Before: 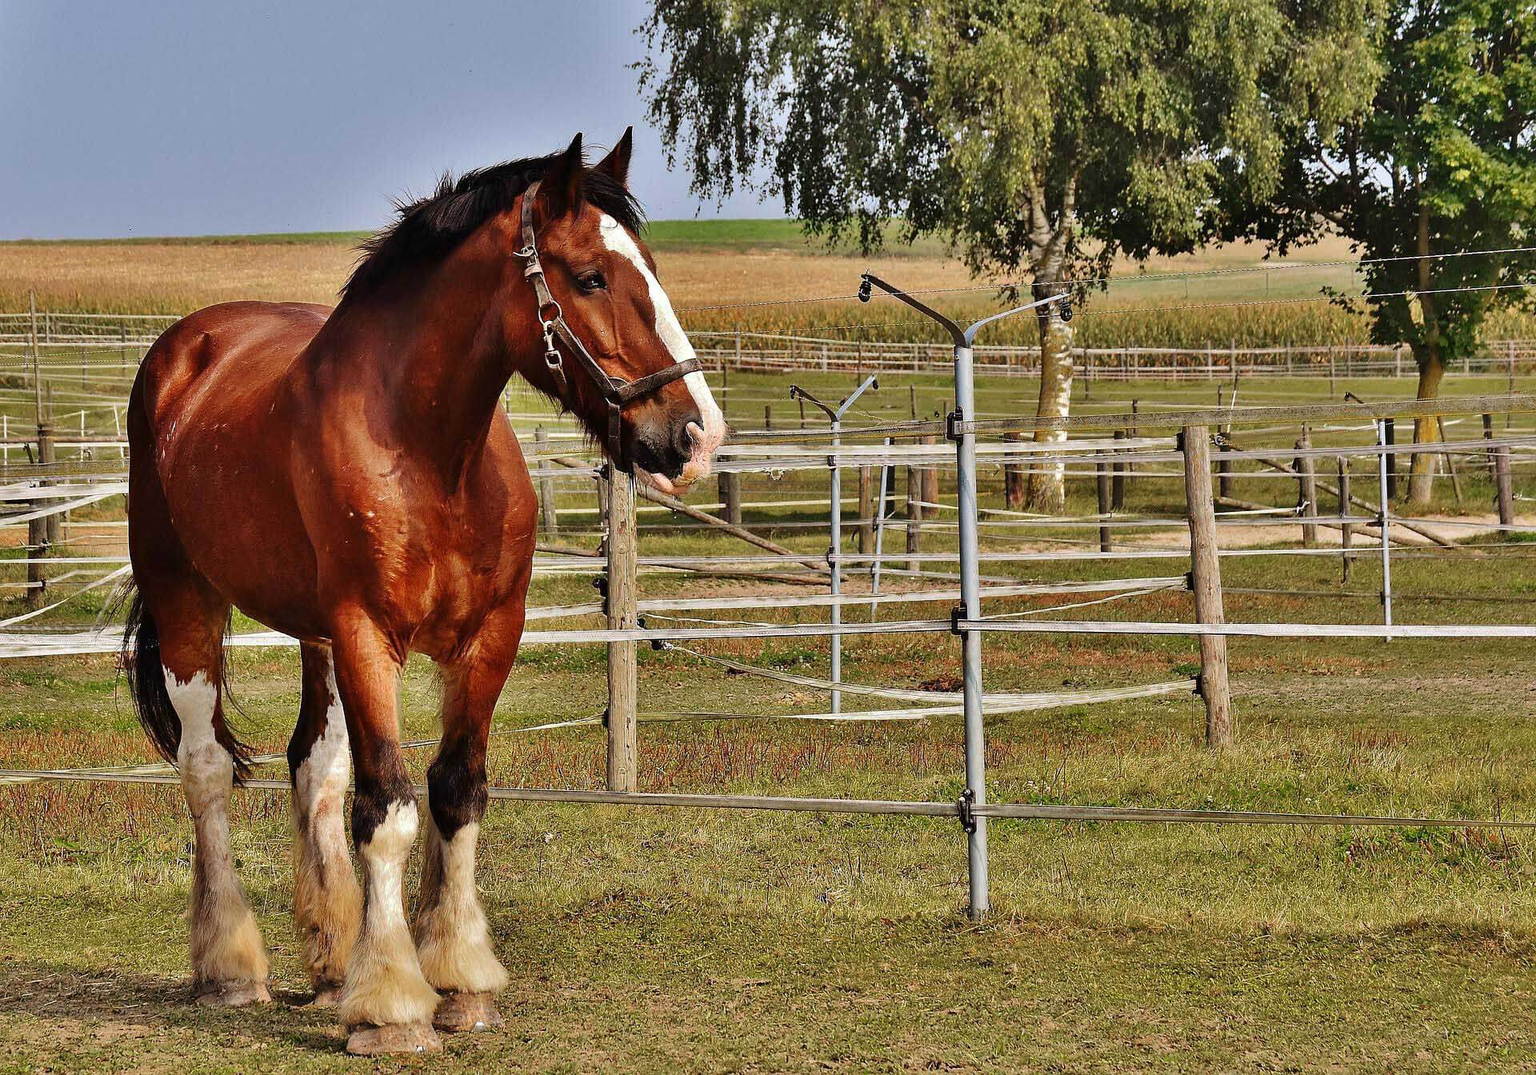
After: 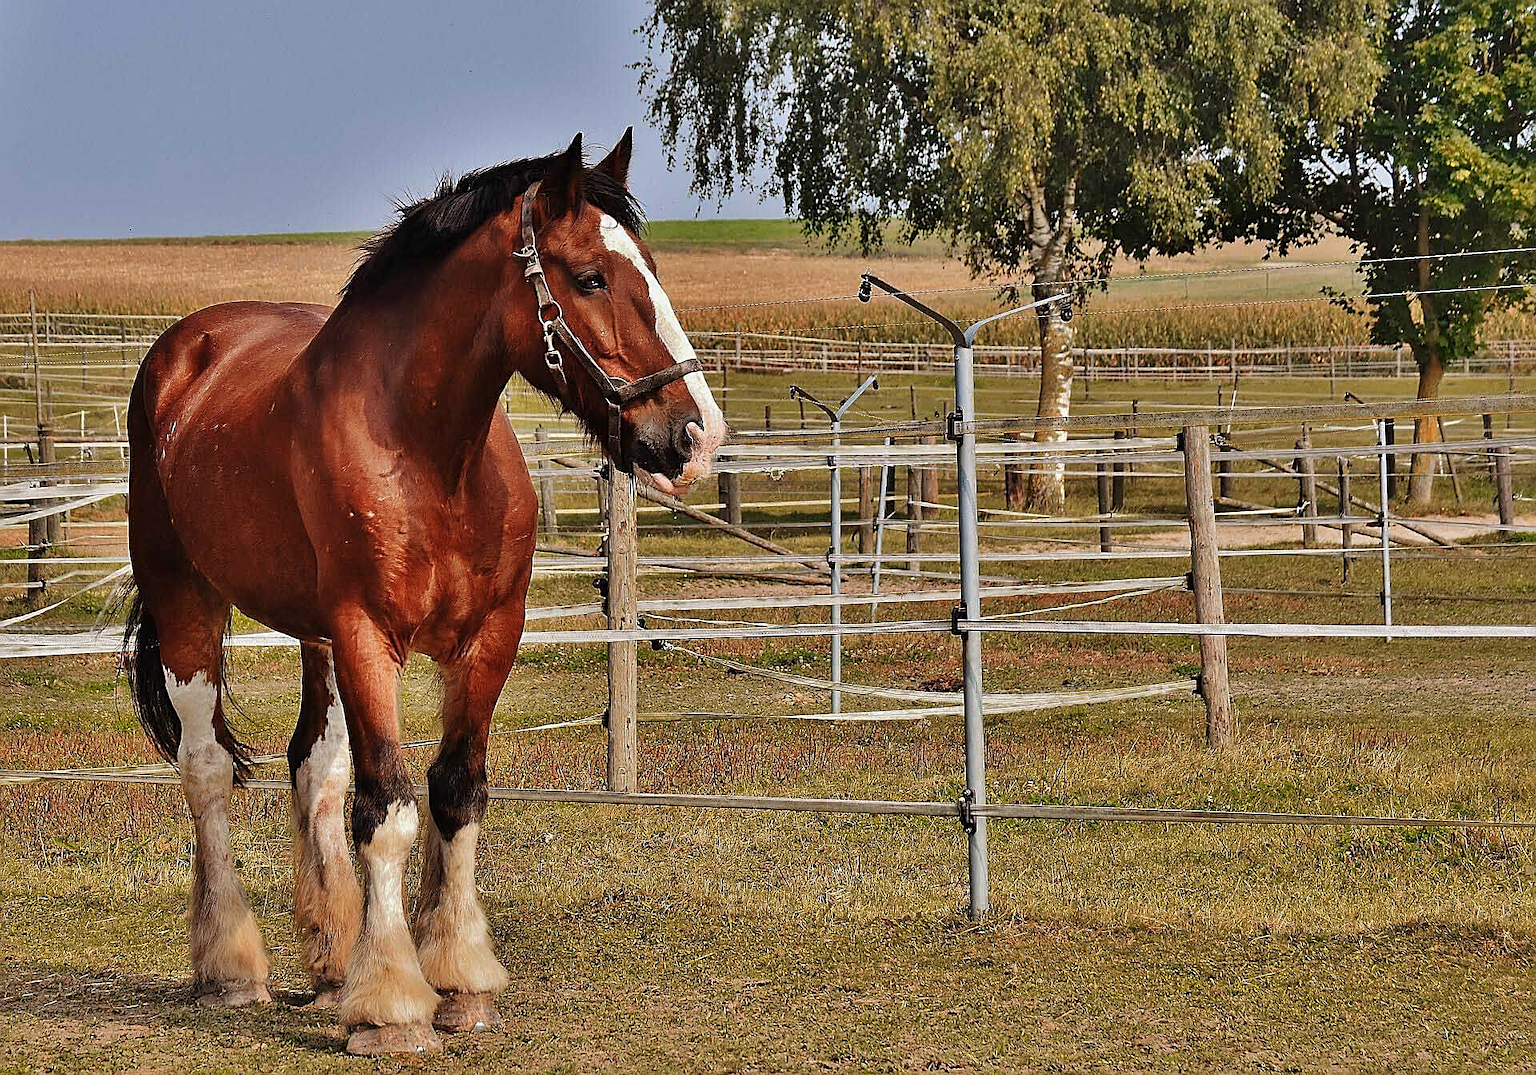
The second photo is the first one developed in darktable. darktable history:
color zones: curves: ch1 [(0, 0.455) (0.063, 0.455) (0.286, 0.495) (0.429, 0.5) (0.571, 0.5) (0.714, 0.5) (0.857, 0.5) (1, 0.455)]; ch2 [(0, 0.532) (0.063, 0.521) (0.233, 0.447) (0.429, 0.489) (0.571, 0.5) (0.714, 0.5) (0.857, 0.5) (1, 0.532)]
shadows and highlights: shadows 25, white point adjustment -3, highlights -30
sharpen: on, module defaults
